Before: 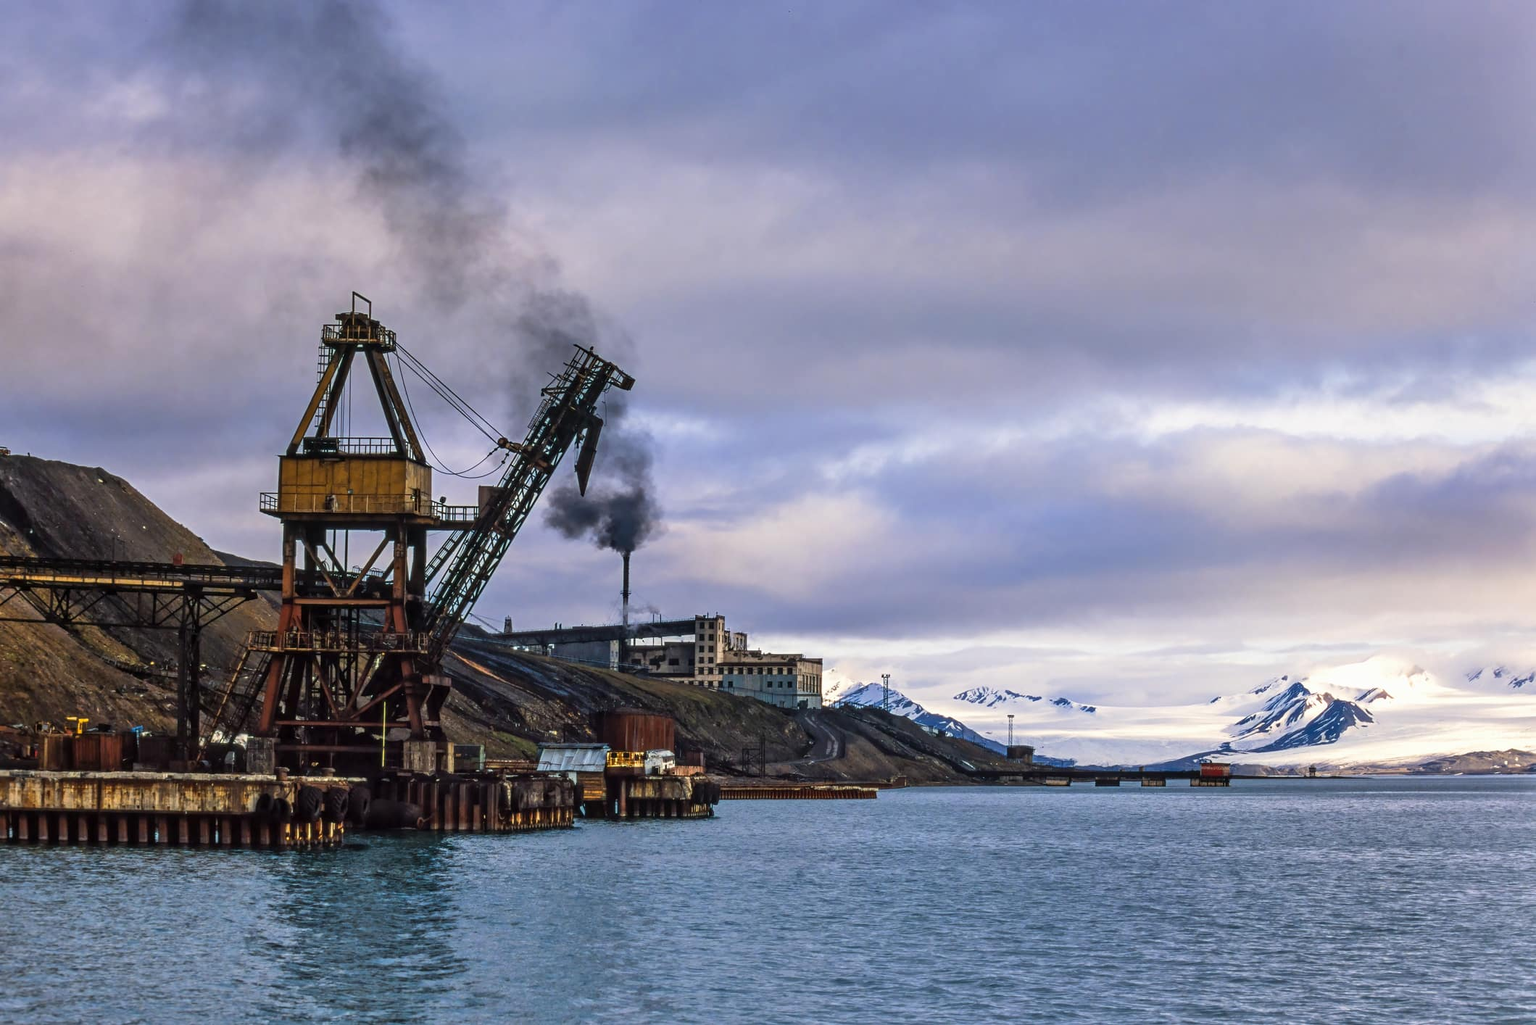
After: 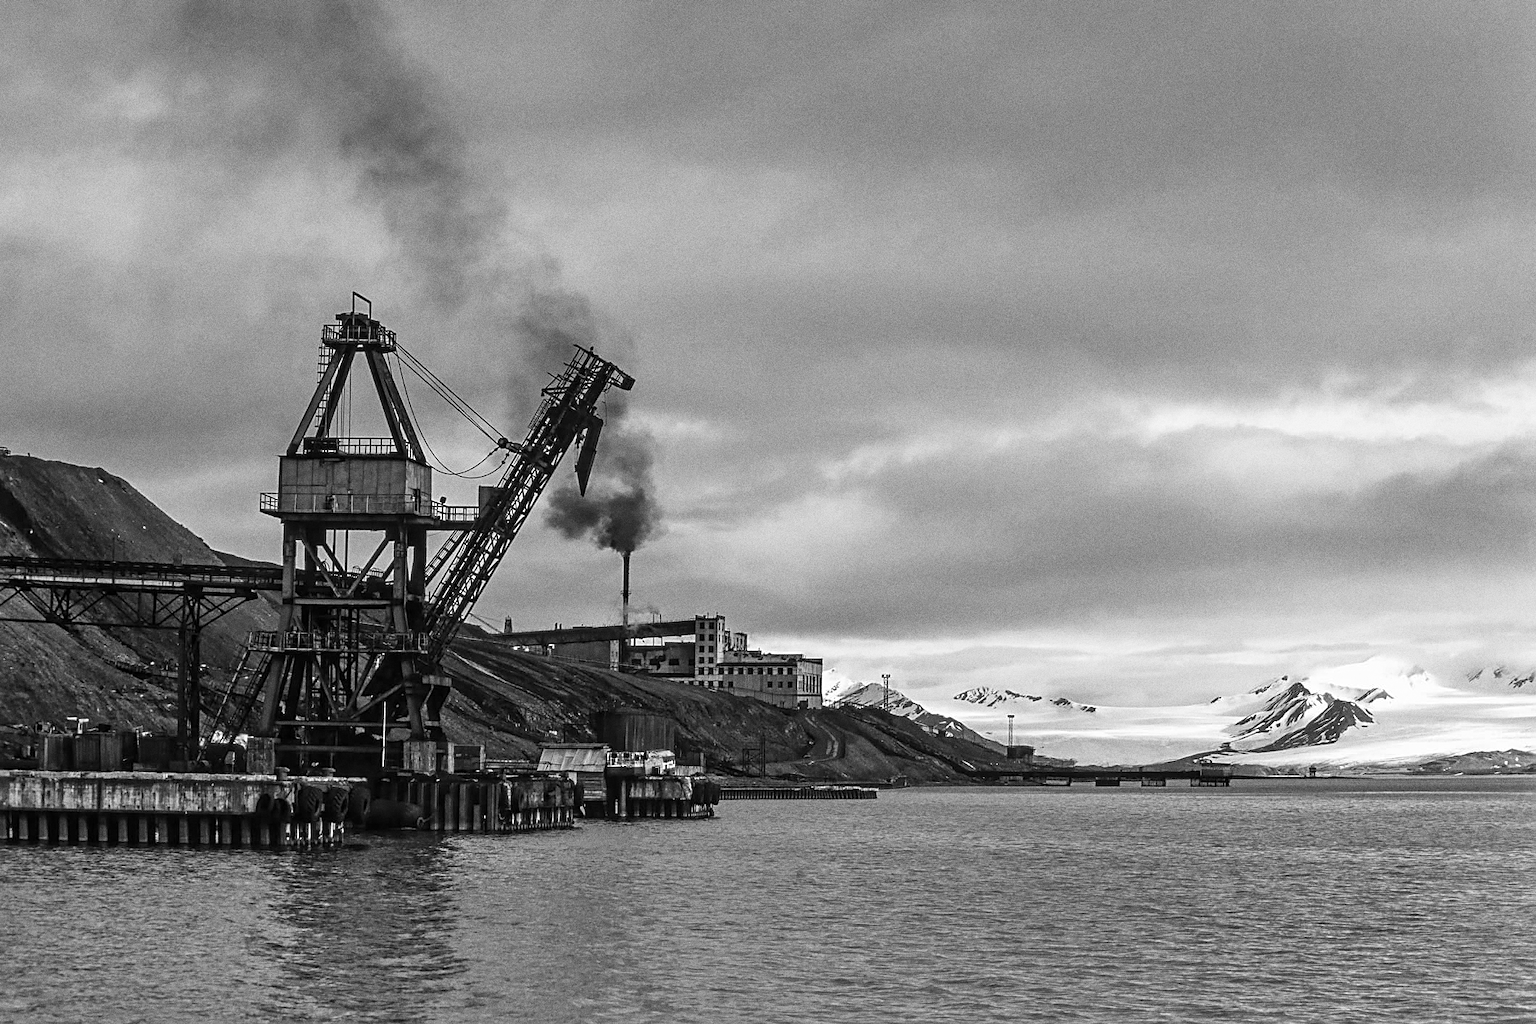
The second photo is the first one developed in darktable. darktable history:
sharpen: on, module defaults
contrast brightness saturation: saturation -1
grain: coarseness 0.09 ISO, strength 40%
white balance: red 0.984, blue 1.059
